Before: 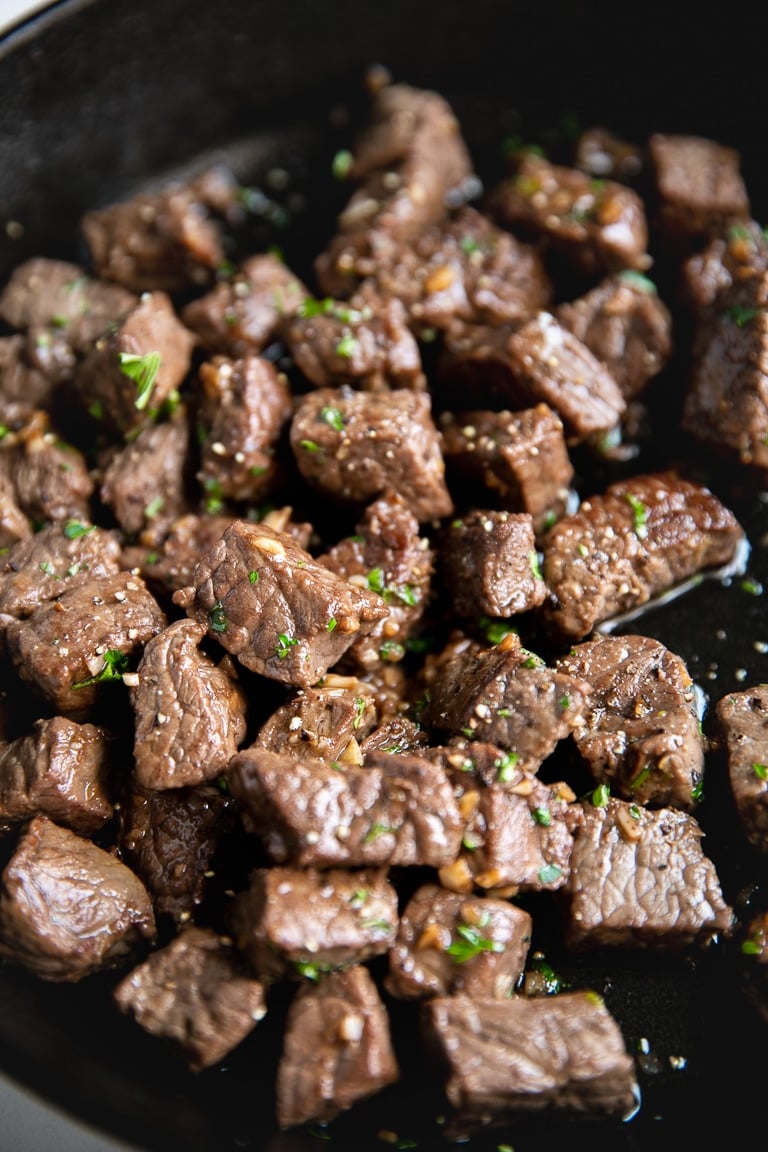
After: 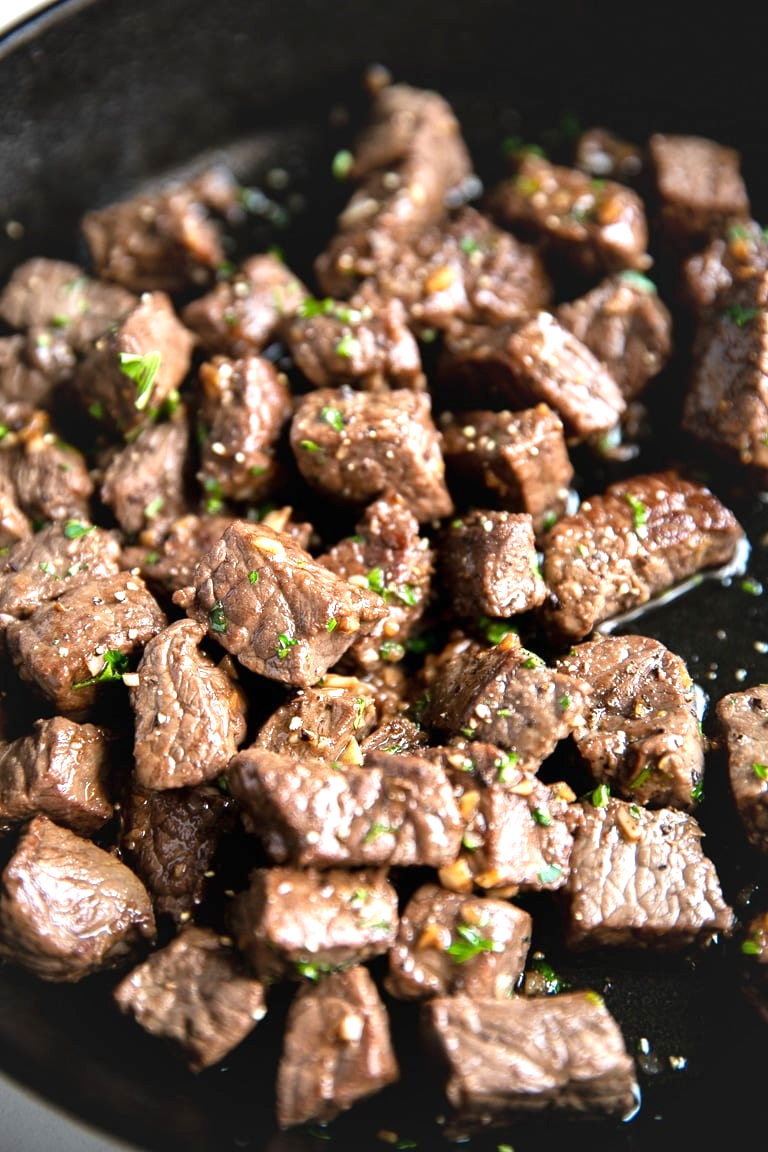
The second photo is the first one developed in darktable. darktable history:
exposure: black level correction 0, exposure 0.7 EV, compensate exposure bias true, compensate highlight preservation false
shadows and highlights: shadows 20.91, highlights -82.73, soften with gaussian
